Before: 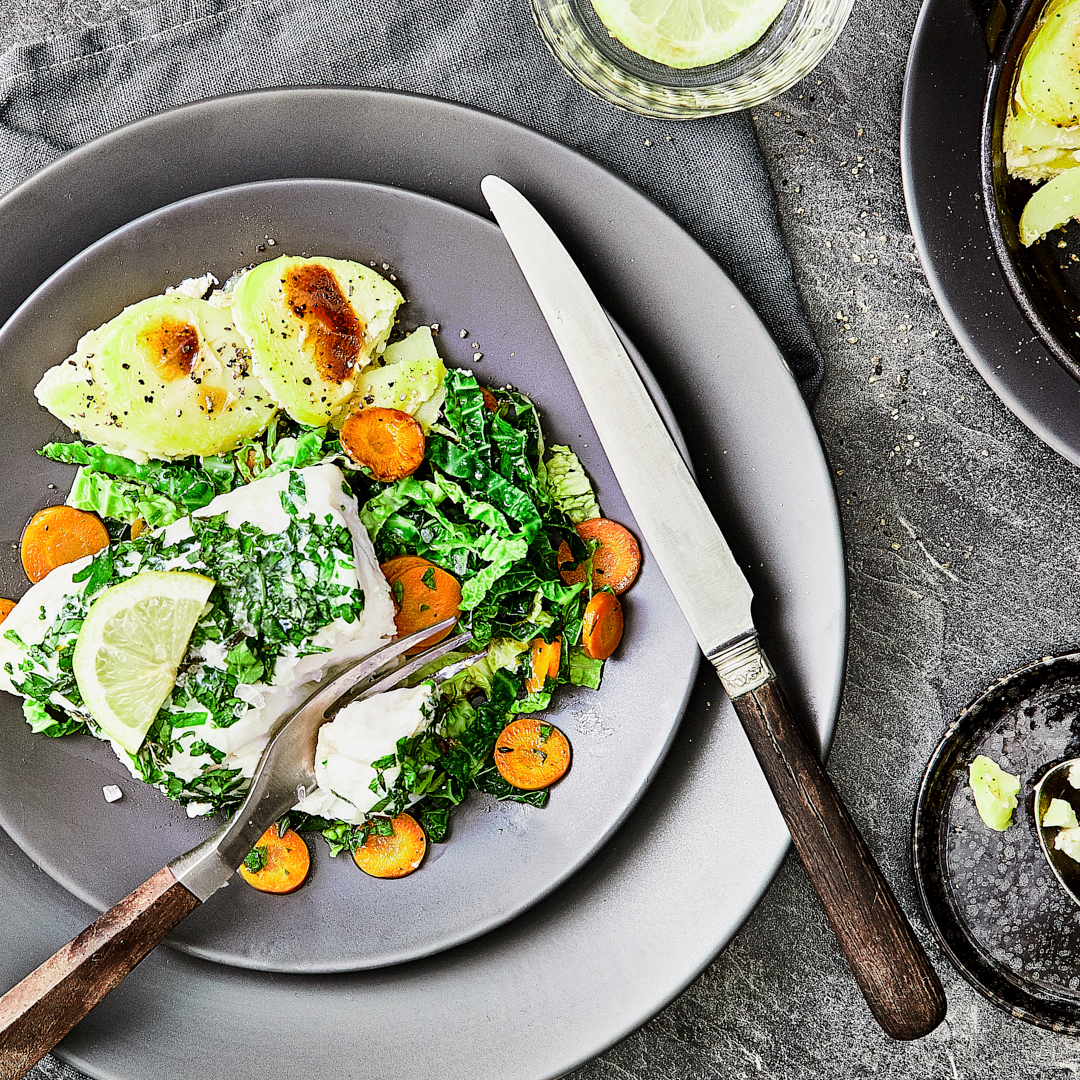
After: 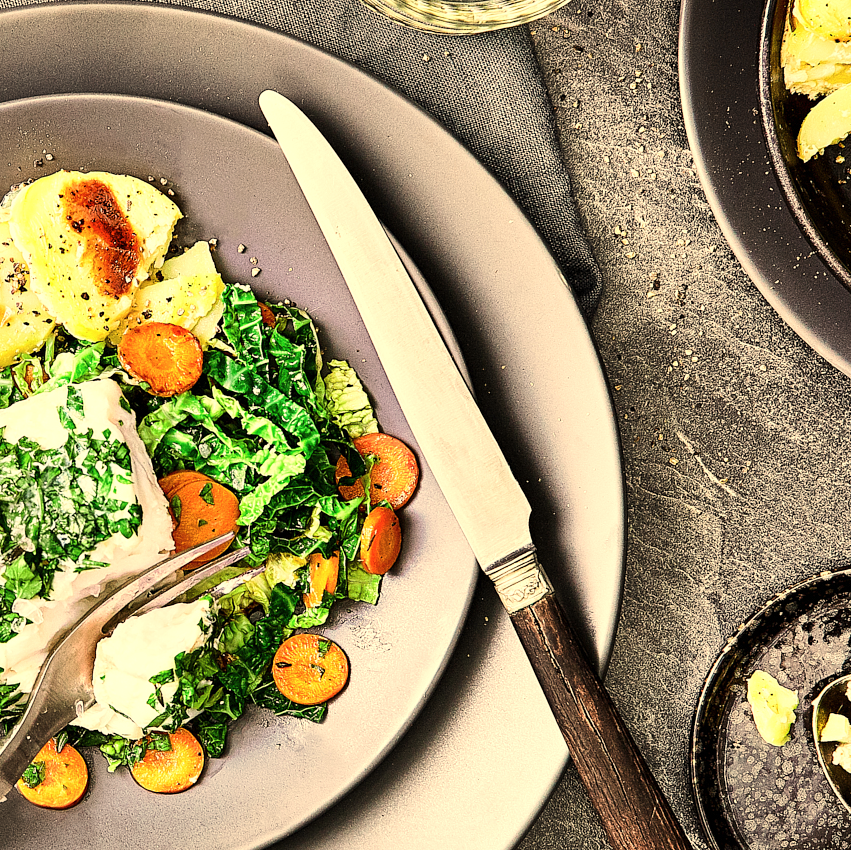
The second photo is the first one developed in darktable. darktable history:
crop and rotate: left 20.74%, top 7.912%, right 0.375%, bottom 13.378%
color balance: output saturation 98.5%
exposure: exposure 0.258 EV, compensate highlight preservation false
base curve: curves: ch0 [(0, 0) (0.472, 0.508) (1, 1)]
white balance: red 1.138, green 0.996, blue 0.812
